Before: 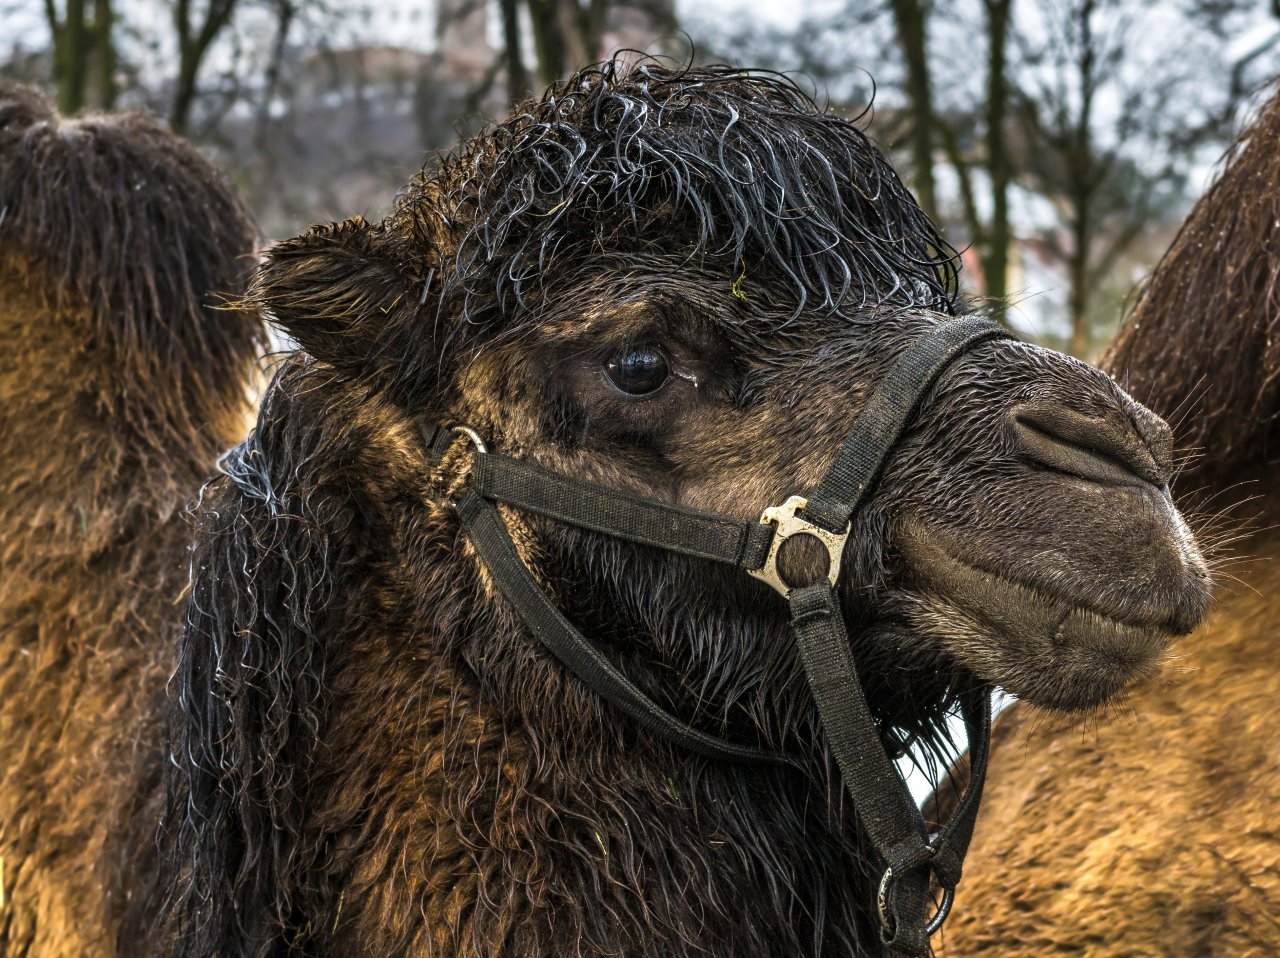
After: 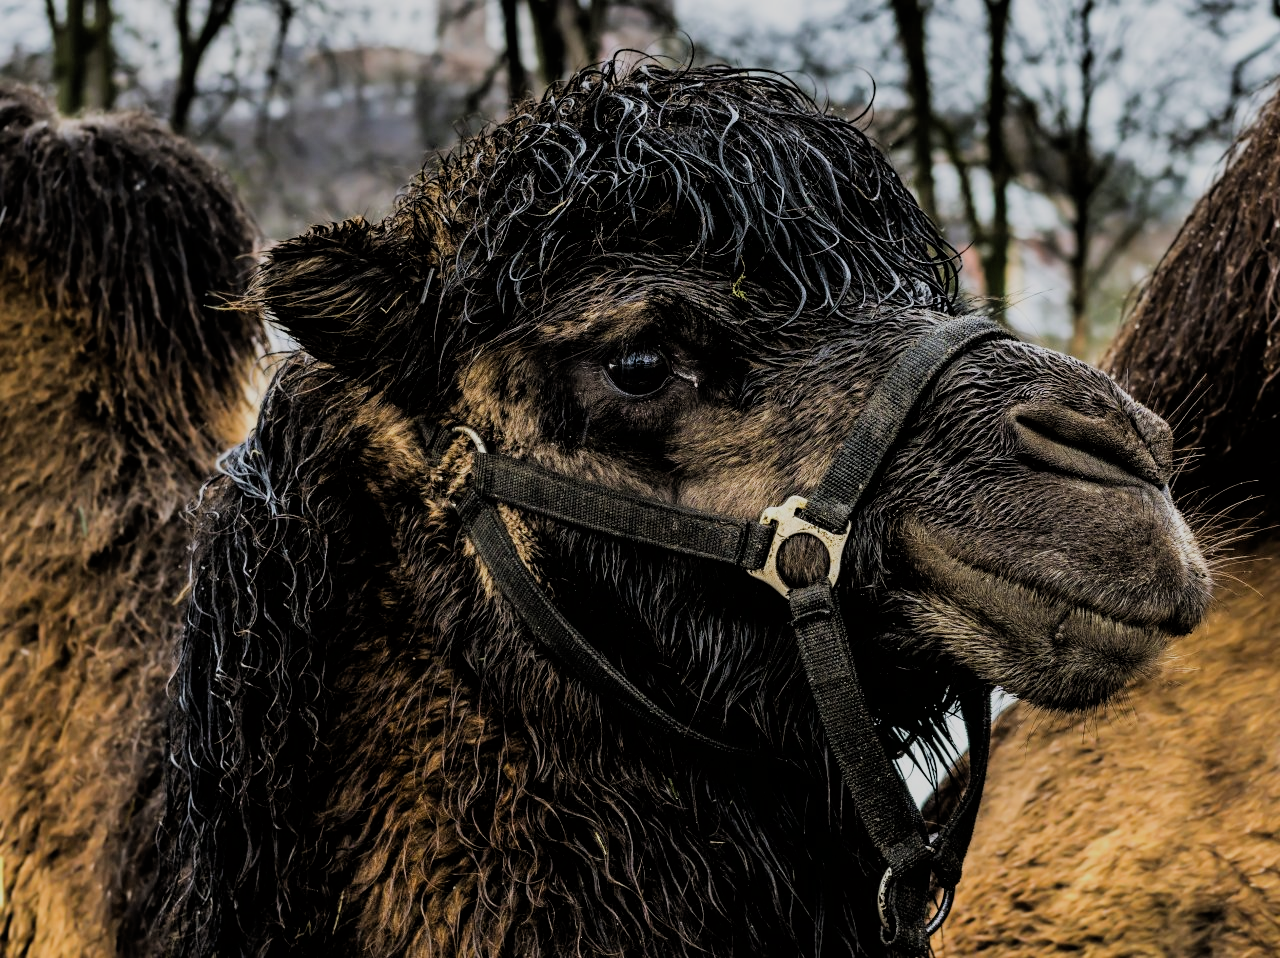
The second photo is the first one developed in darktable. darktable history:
filmic rgb: black relative exposure -4.16 EV, white relative exposure 5.16 EV, hardness 2.06, contrast 1.162
